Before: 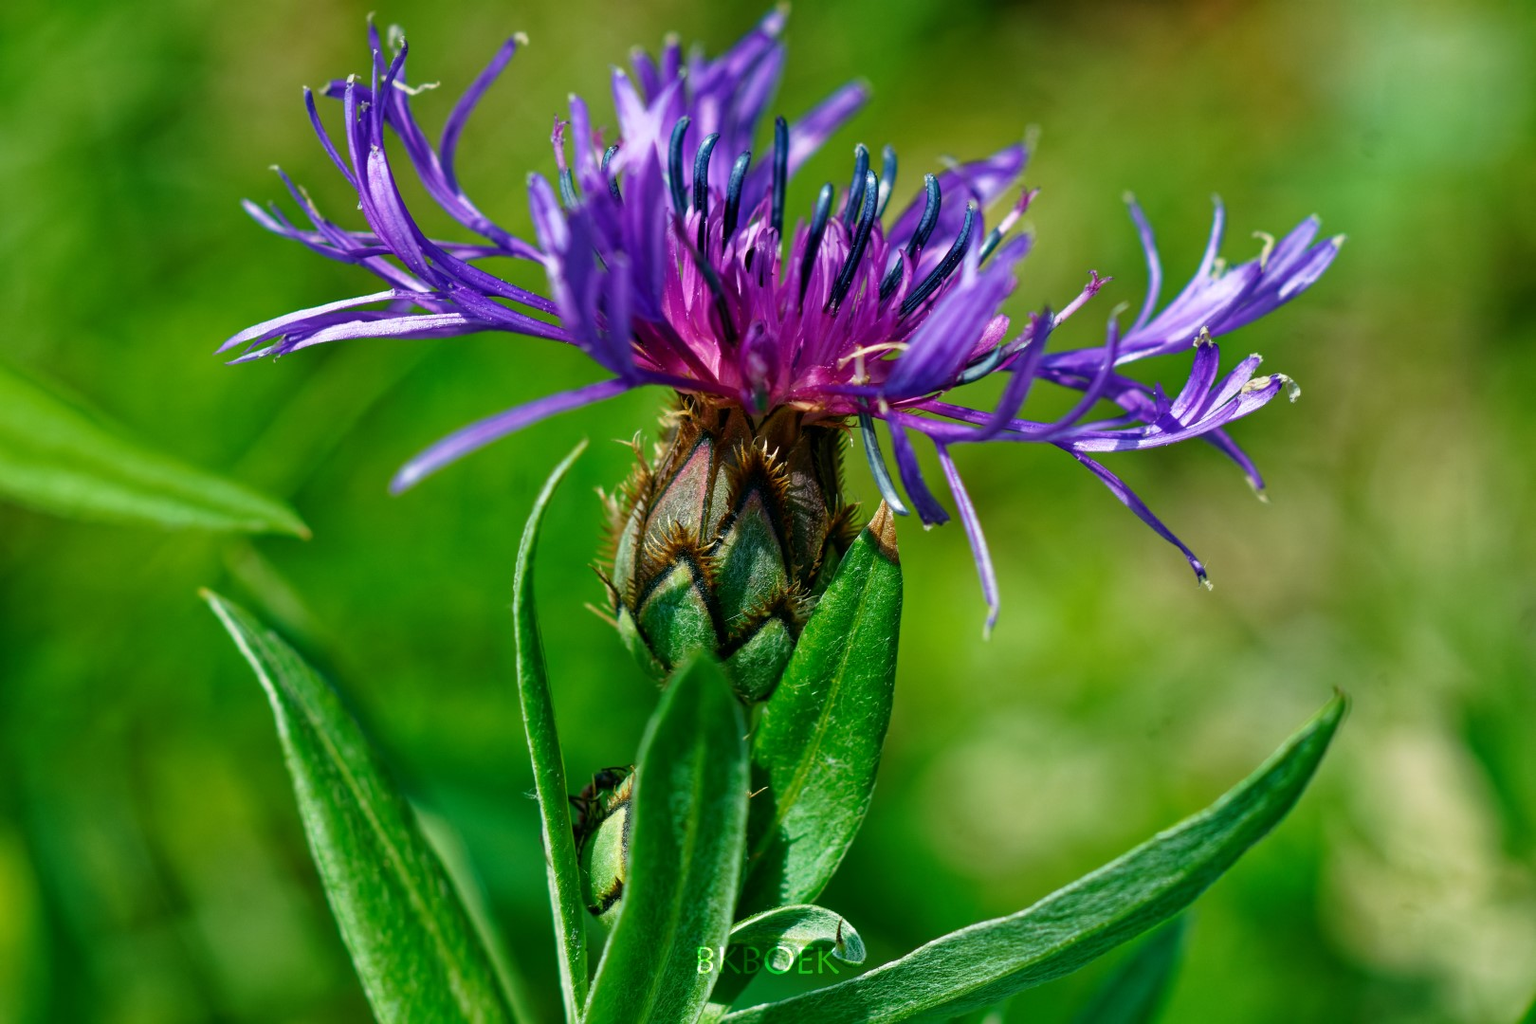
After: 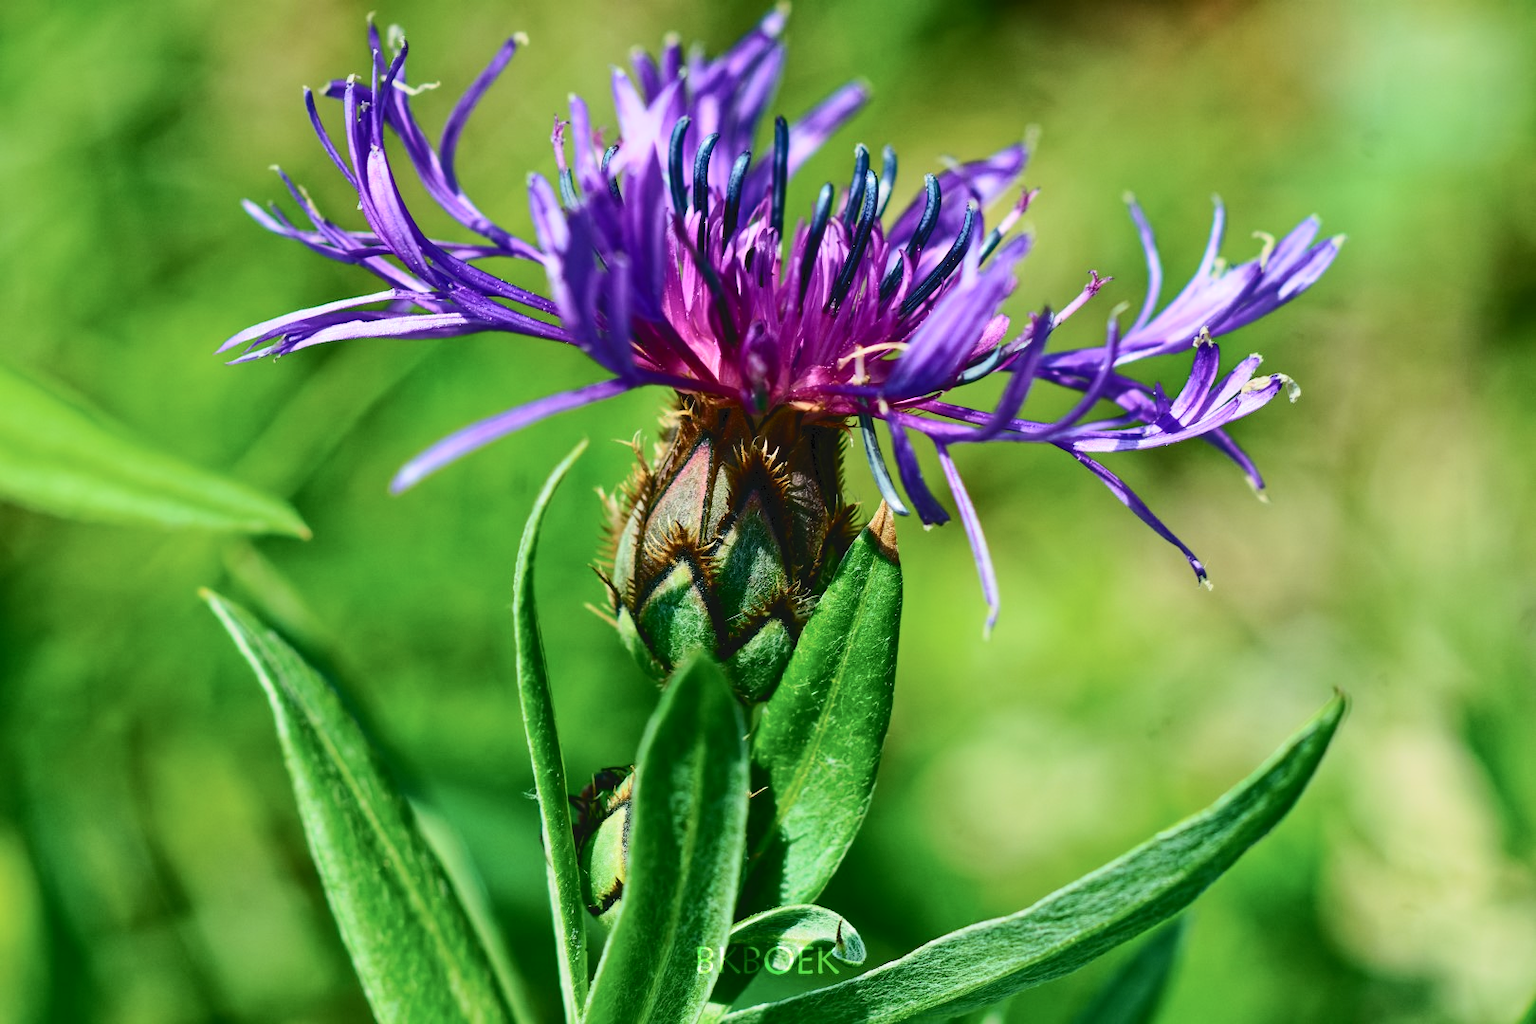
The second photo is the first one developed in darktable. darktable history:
tone curve: curves: ch0 [(0, 0) (0.003, 0.061) (0.011, 0.065) (0.025, 0.066) (0.044, 0.077) (0.069, 0.092) (0.1, 0.106) (0.136, 0.125) (0.177, 0.16) (0.224, 0.206) (0.277, 0.272) (0.335, 0.356) (0.399, 0.472) (0.468, 0.59) (0.543, 0.686) (0.623, 0.766) (0.709, 0.832) (0.801, 0.886) (0.898, 0.929) (1, 1)], color space Lab, independent channels, preserve colors none
